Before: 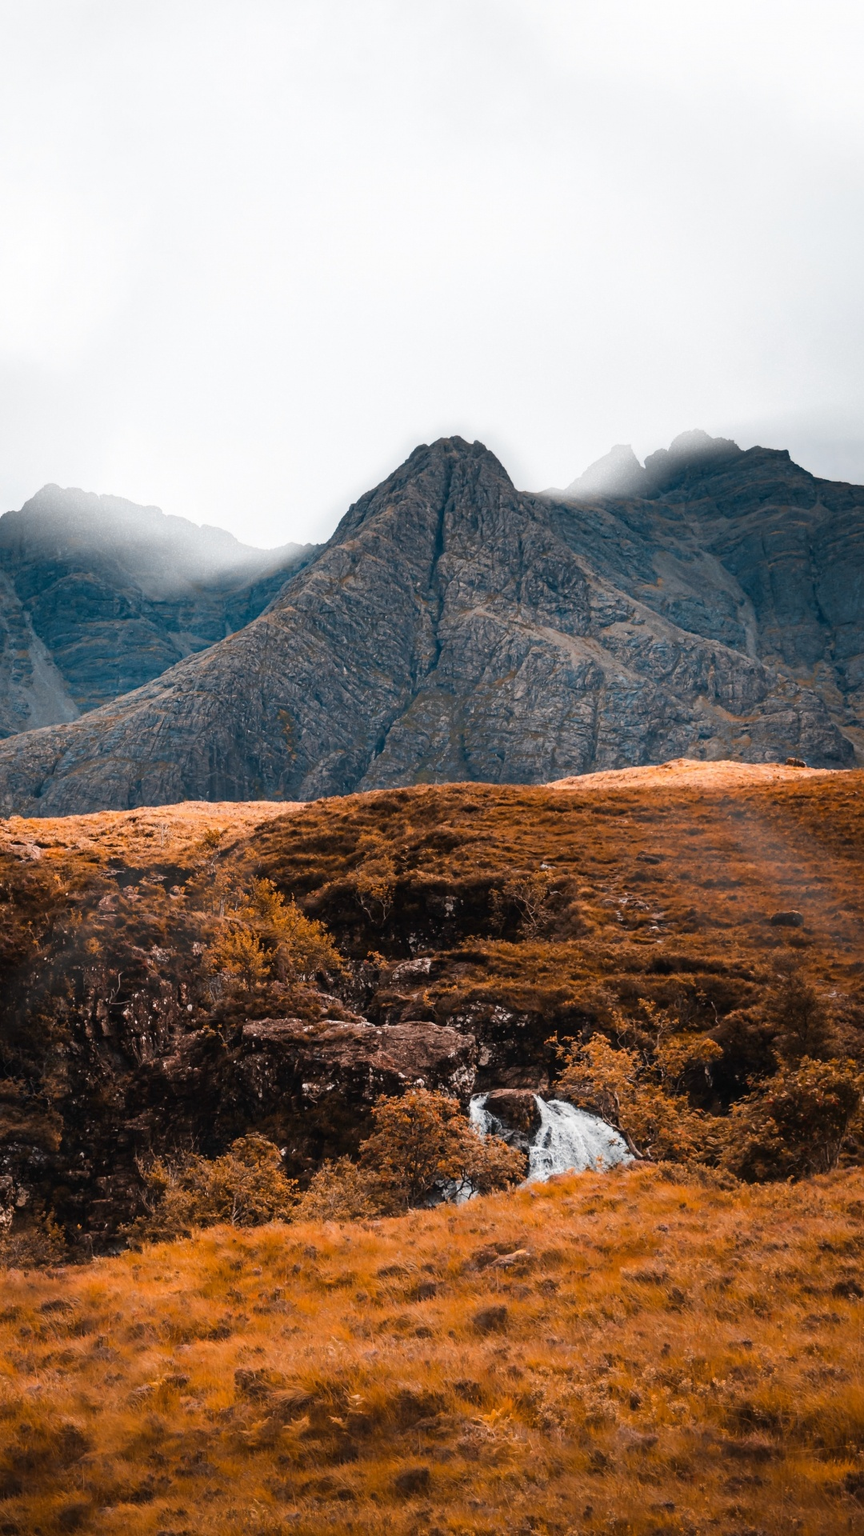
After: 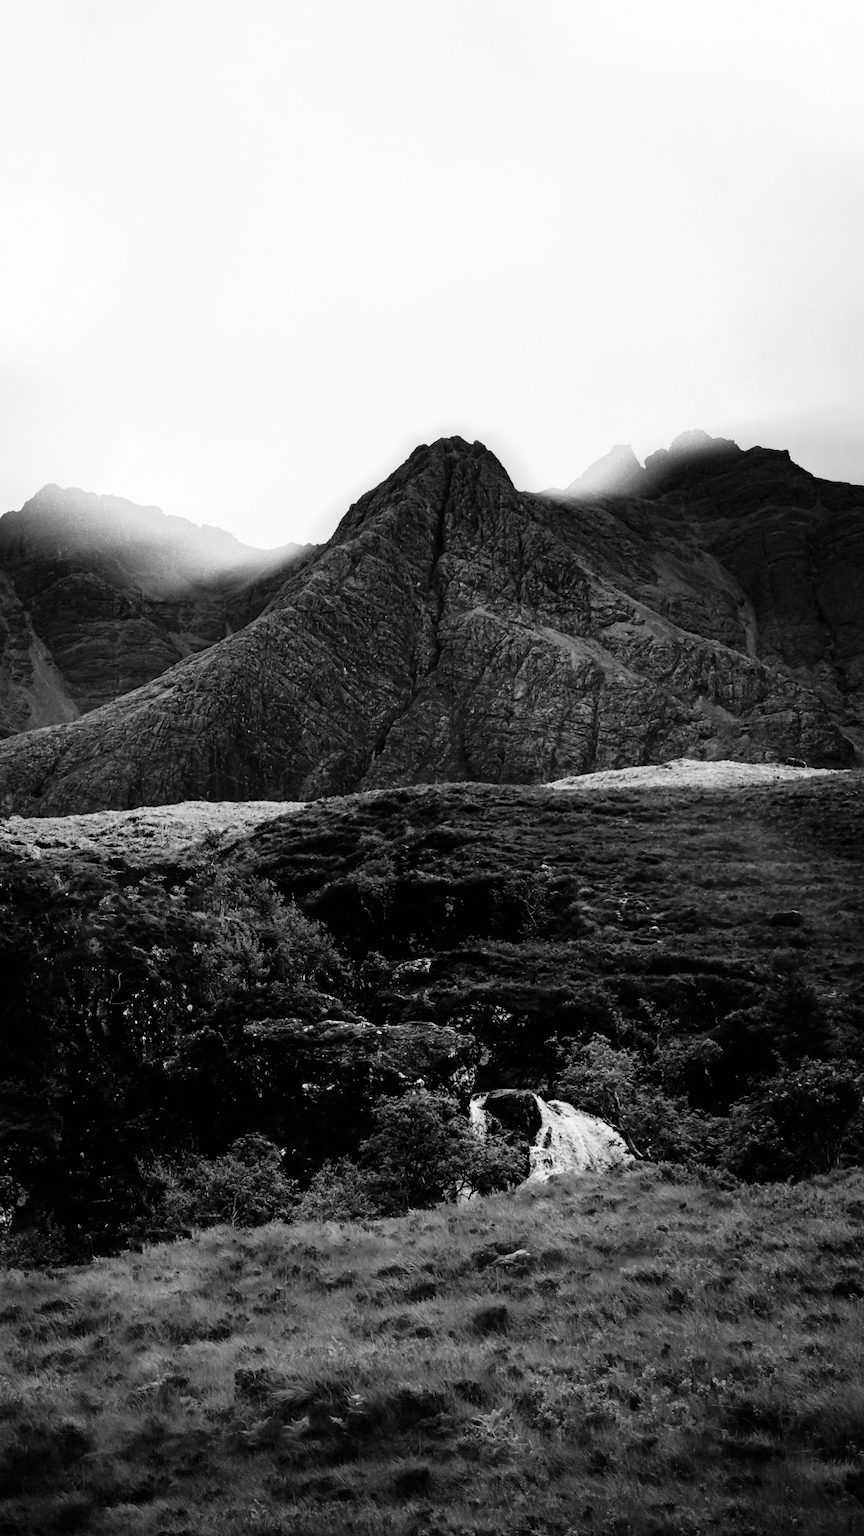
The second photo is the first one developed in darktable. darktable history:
contrast brightness saturation: contrast 0.021, brightness -0.986, saturation -0.984
base curve: curves: ch0 [(0, 0.007) (0.028, 0.063) (0.121, 0.311) (0.46, 0.743) (0.859, 0.957) (1, 1)], preserve colors none
